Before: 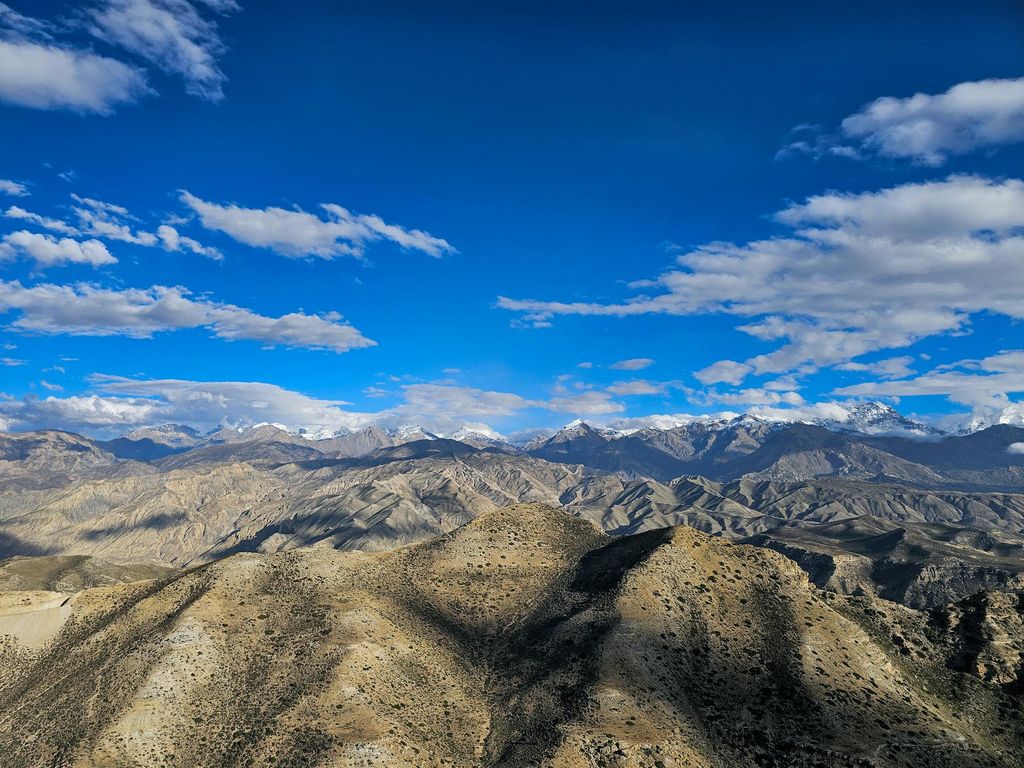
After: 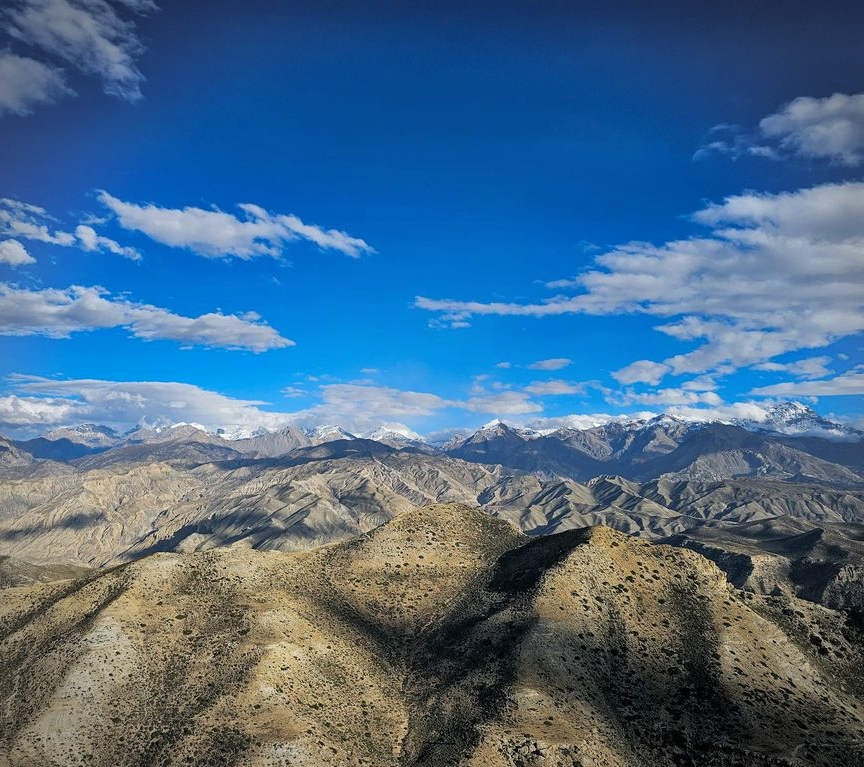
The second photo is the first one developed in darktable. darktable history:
vignetting: brightness -0.457, saturation -0.309, automatic ratio true, dithering 8-bit output, unbound false
shadows and highlights: shadows 25.78, highlights -48.3, soften with gaussian
crop: left 8.021%, right 7.534%
base curve: curves: ch0 [(0, 0) (0.472, 0.508) (1, 1)], preserve colors none
